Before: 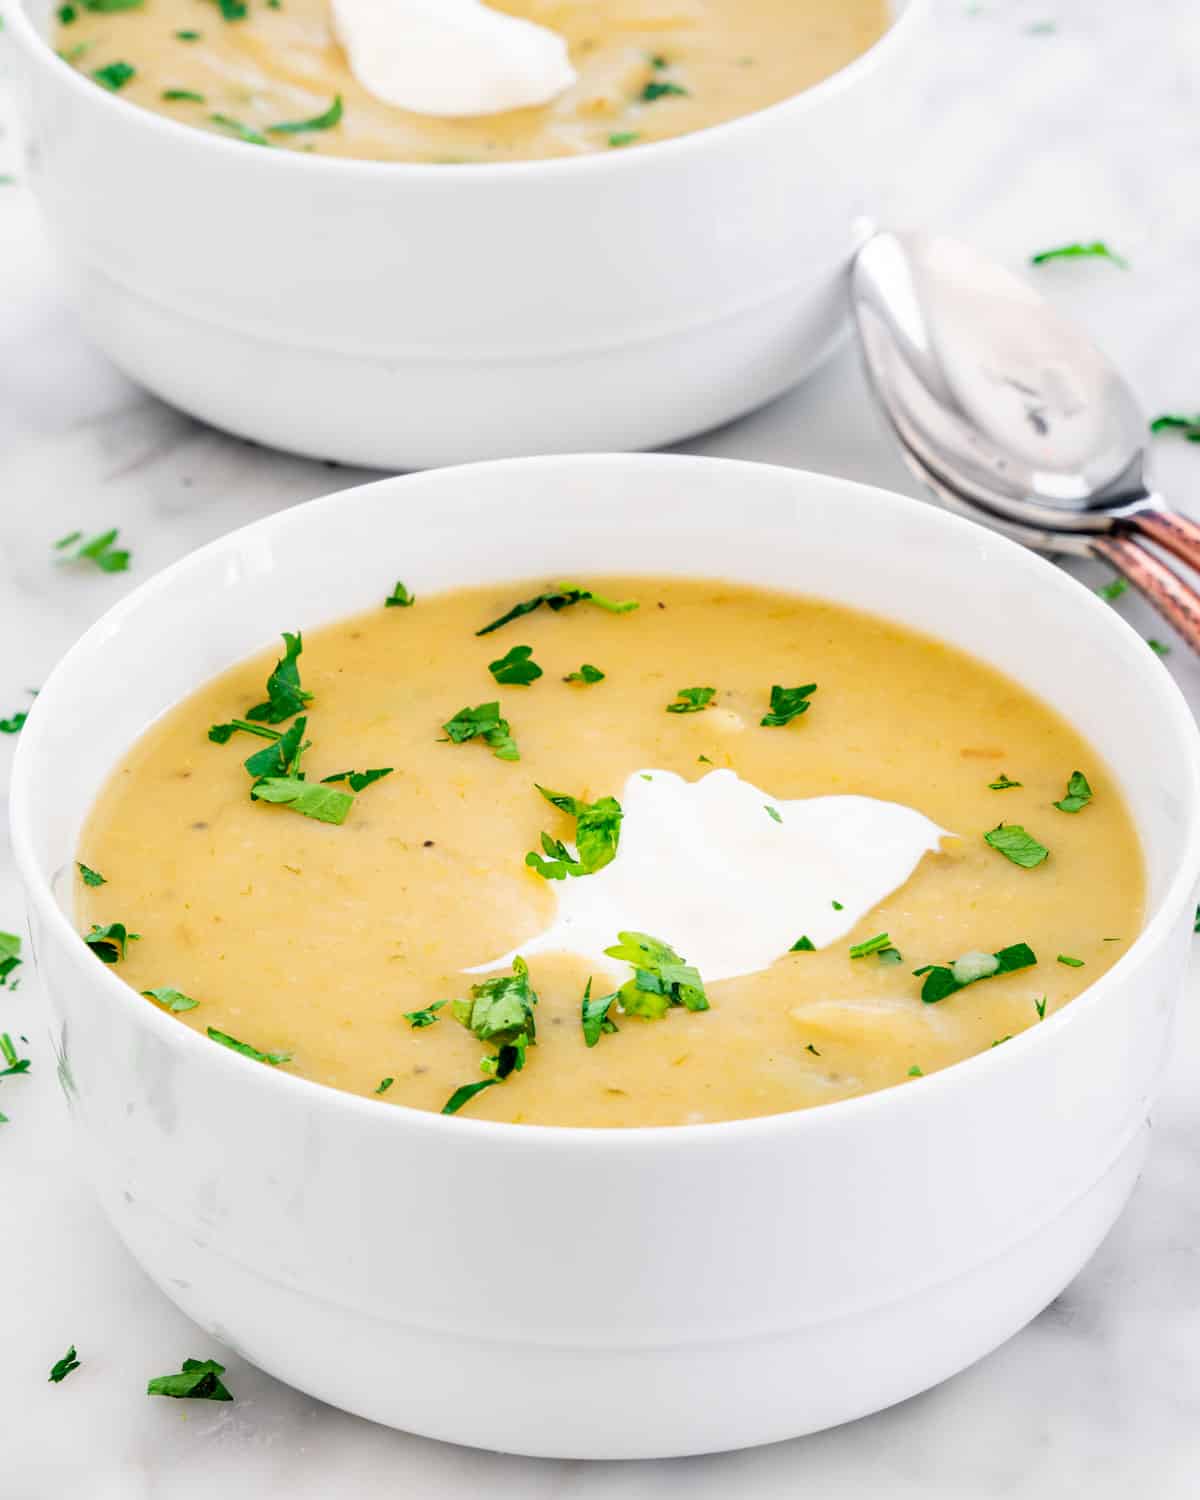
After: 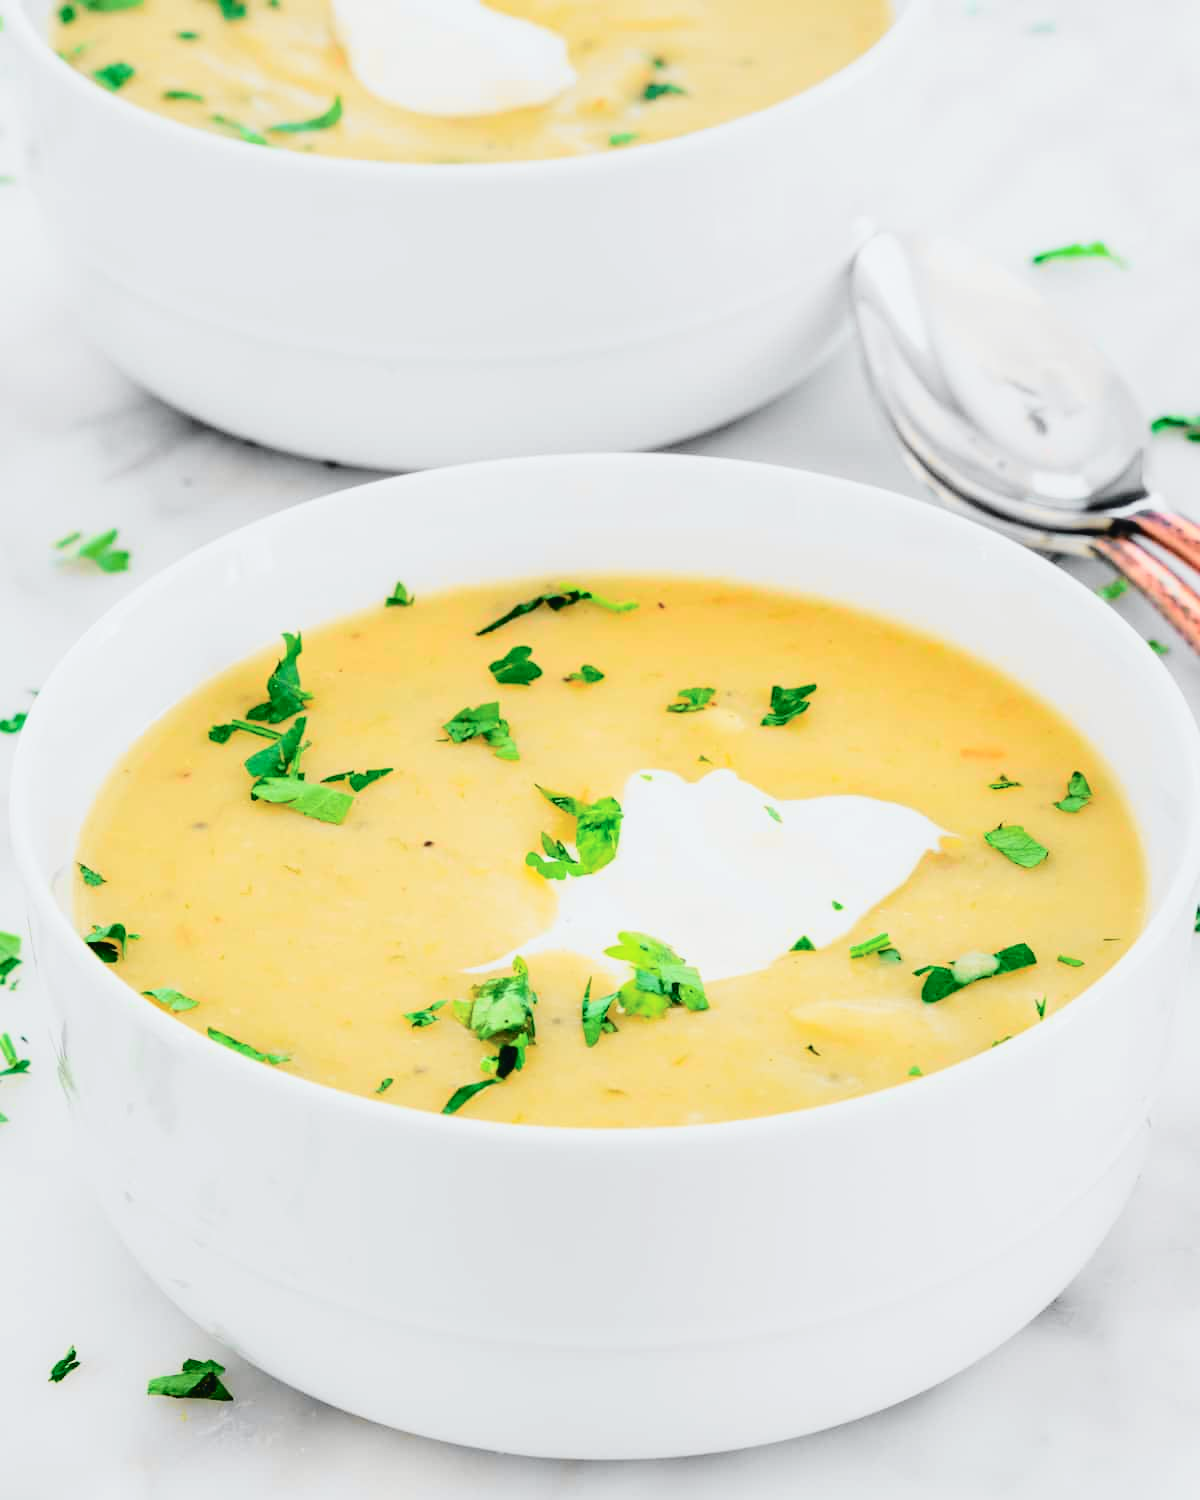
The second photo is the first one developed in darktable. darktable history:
tone curve: curves: ch0 [(0, 0.026) (0.104, 0.1) (0.233, 0.262) (0.398, 0.507) (0.498, 0.621) (0.65, 0.757) (0.835, 0.883) (1, 0.961)]; ch1 [(0, 0) (0.346, 0.307) (0.408, 0.369) (0.453, 0.457) (0.482, 0.476) (0.502, 0.498) (0.521, 0.503) (0.553, 0.554) (0.638, 0.646) (0.693, 0.727) (1, 1)]; ch2 [(0, 0) (0.366, 0.337) (0.434, 0.46) (0.485, 0.494) (0.5, 0.494) (0.511, 0.508) (0.537, 0.55) (0.579, 0.599) (0.663, 0.67) (1, 1)], color space Lab, independent channels, preserve colors none
